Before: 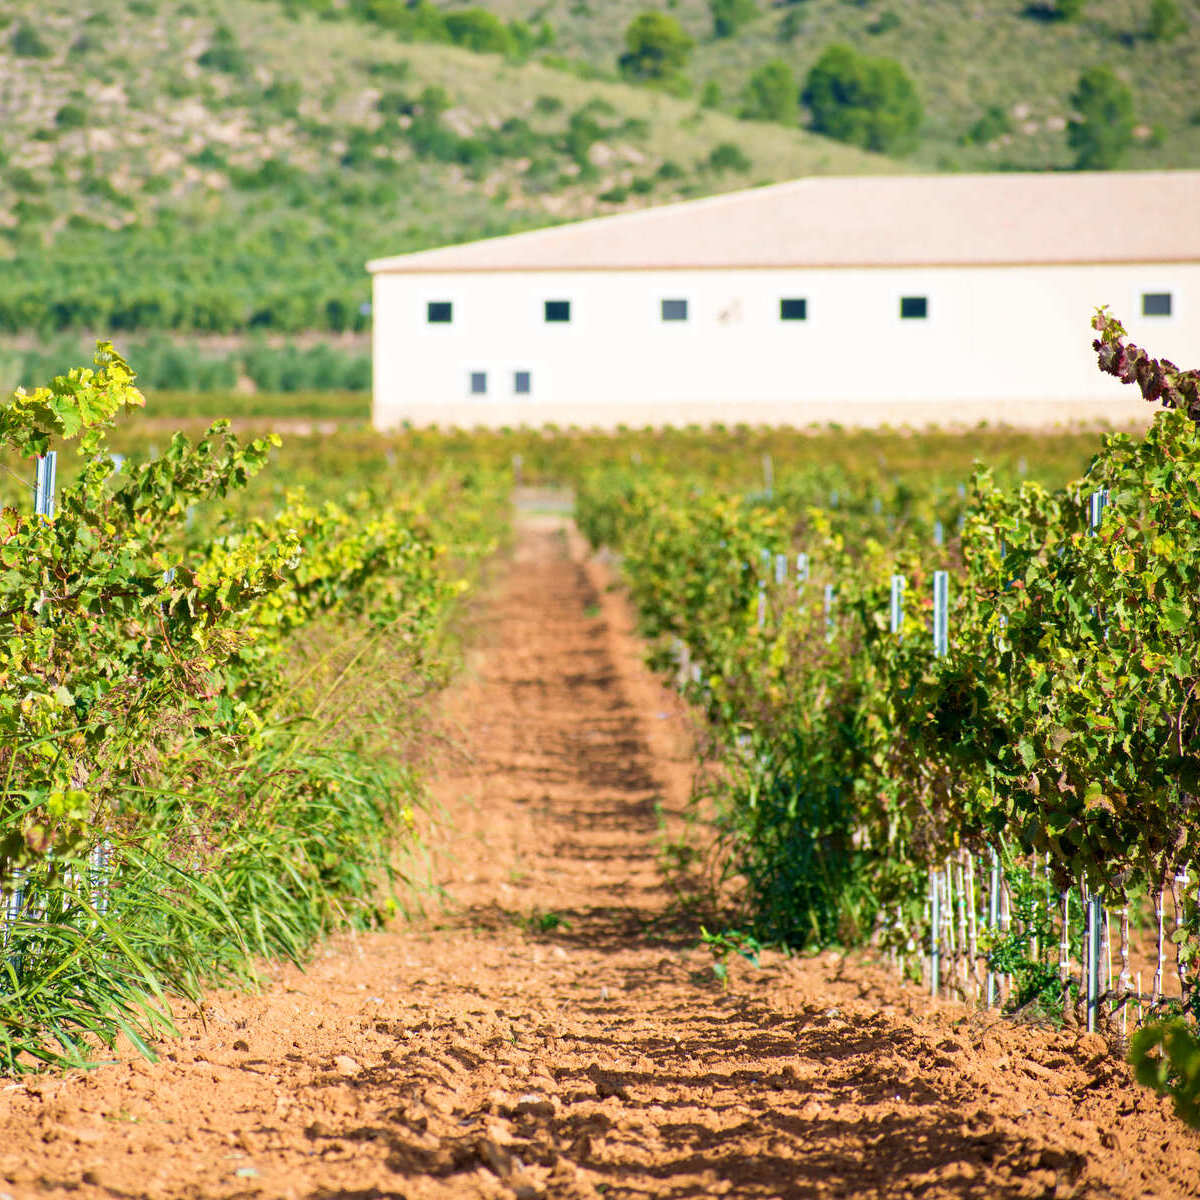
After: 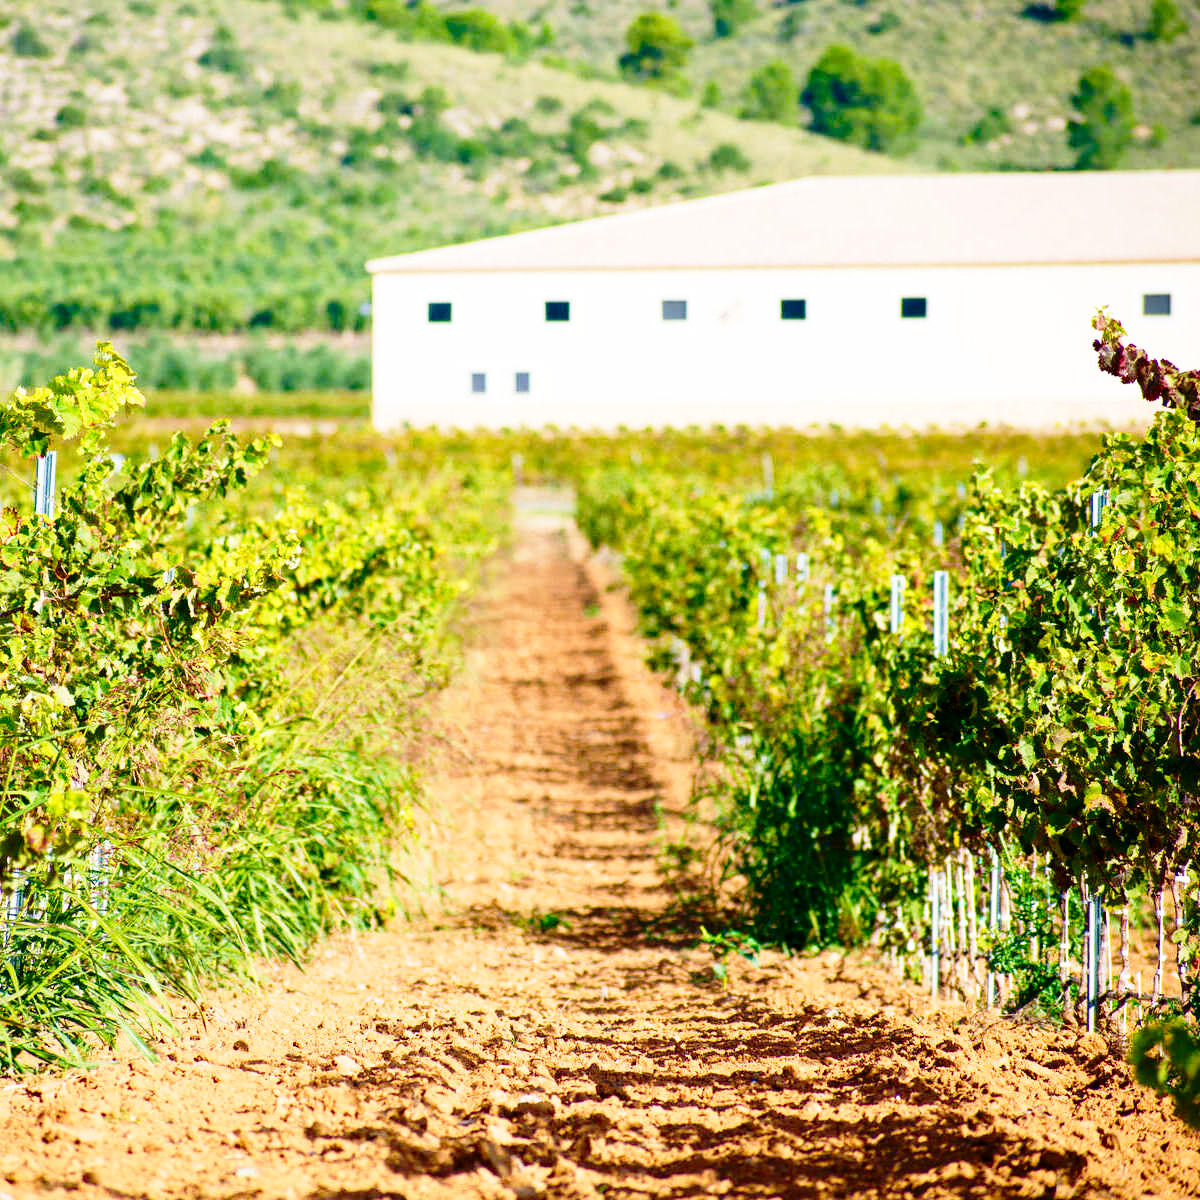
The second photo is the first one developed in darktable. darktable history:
contrast brightness saturation: contrast 0.07, brightness -0.14, saturation 0.11
base curve: curves: ch0 [(0, 0) (0.028, 0.03) (0.121, 0.232) (0.46, 0.748) (0.859, 0.968) (1, 1)], preserve colors none
